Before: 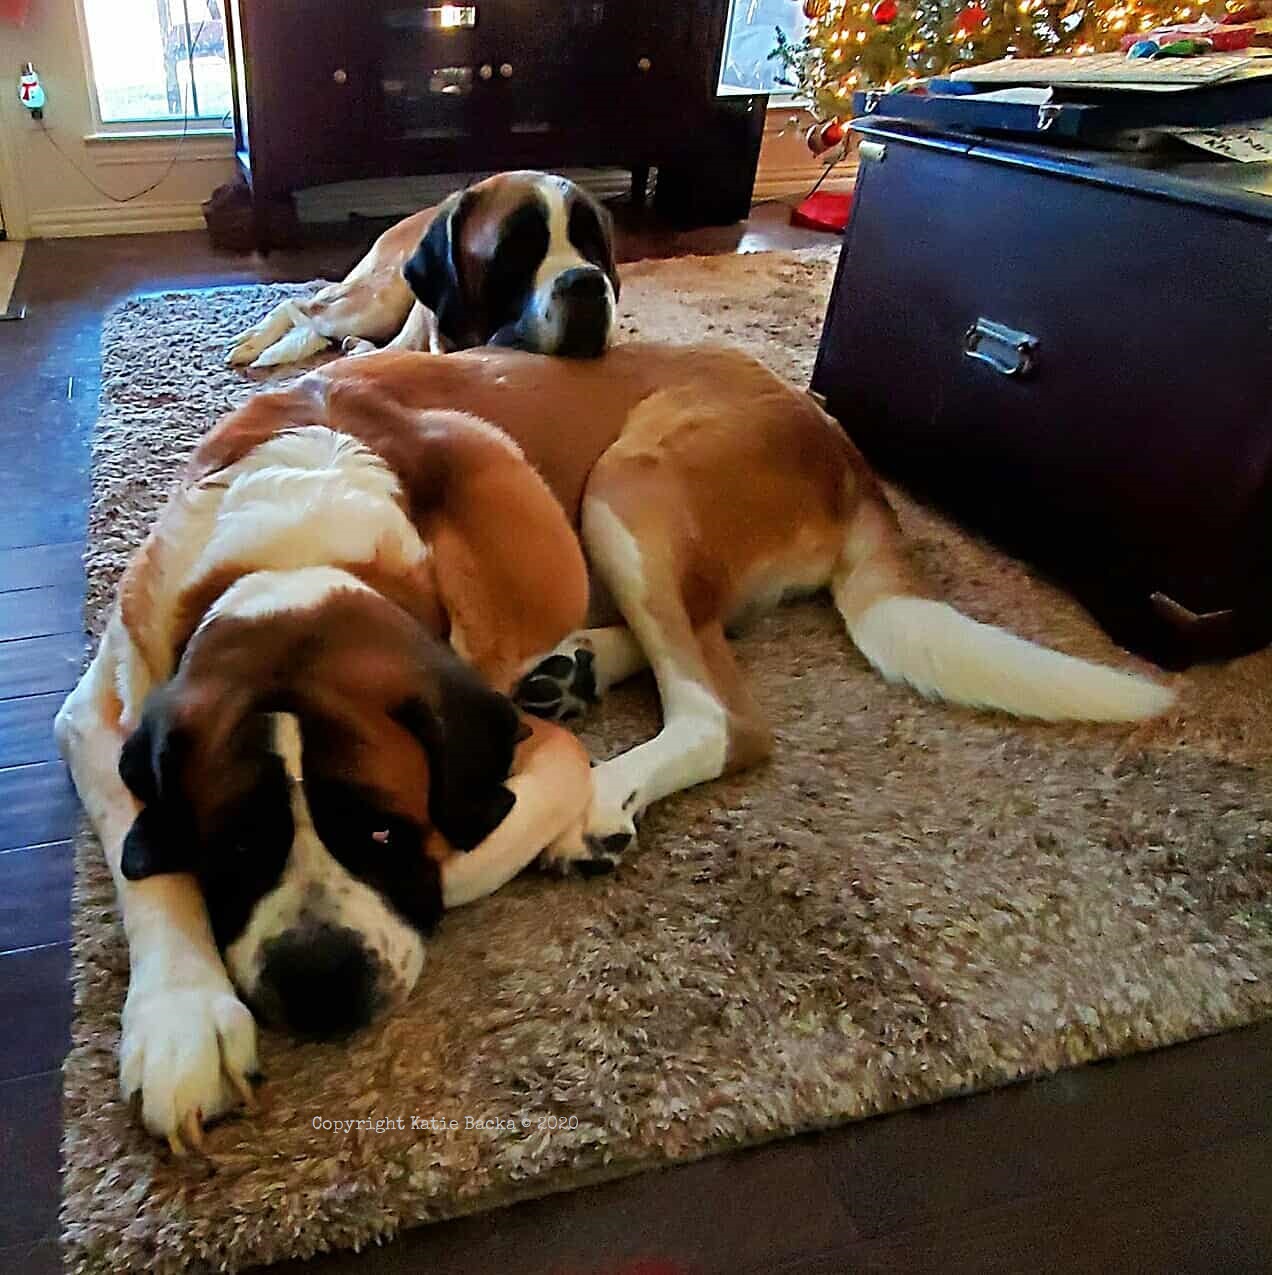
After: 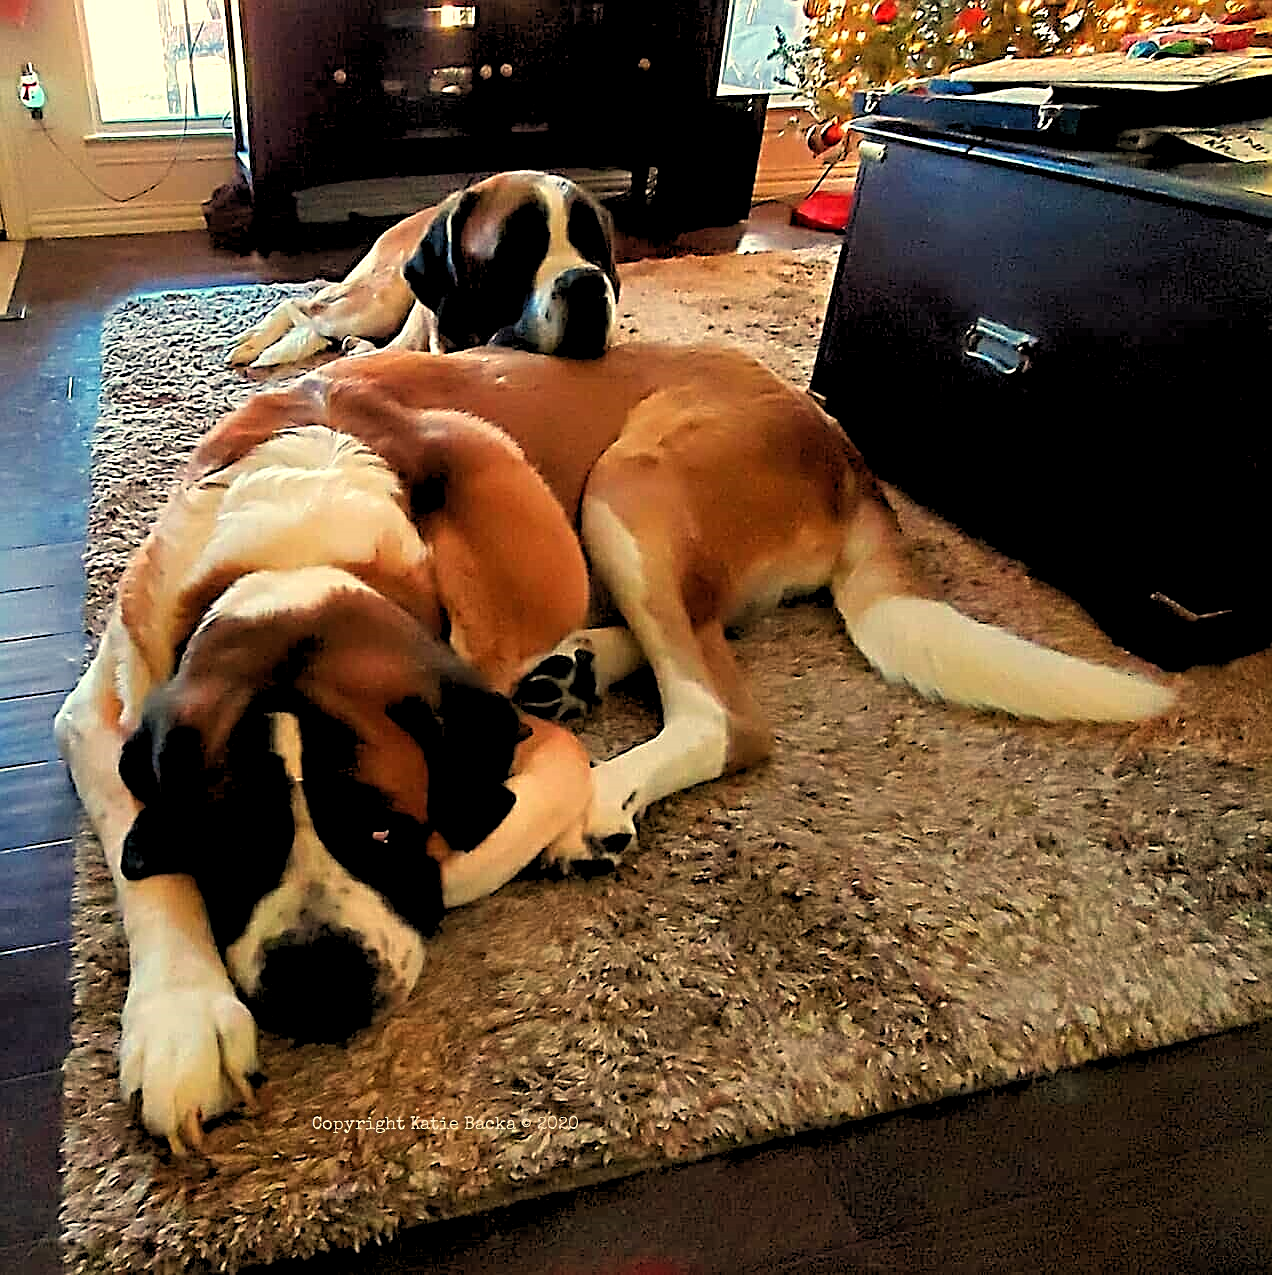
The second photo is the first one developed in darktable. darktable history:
white balance: red 1.123, blue 0.83
rgb levels: levels [[0.01, 0.419, 0.839], [0, 0.5, 1], [0, 0.5, 1]]
sharpen: amount 0.55
